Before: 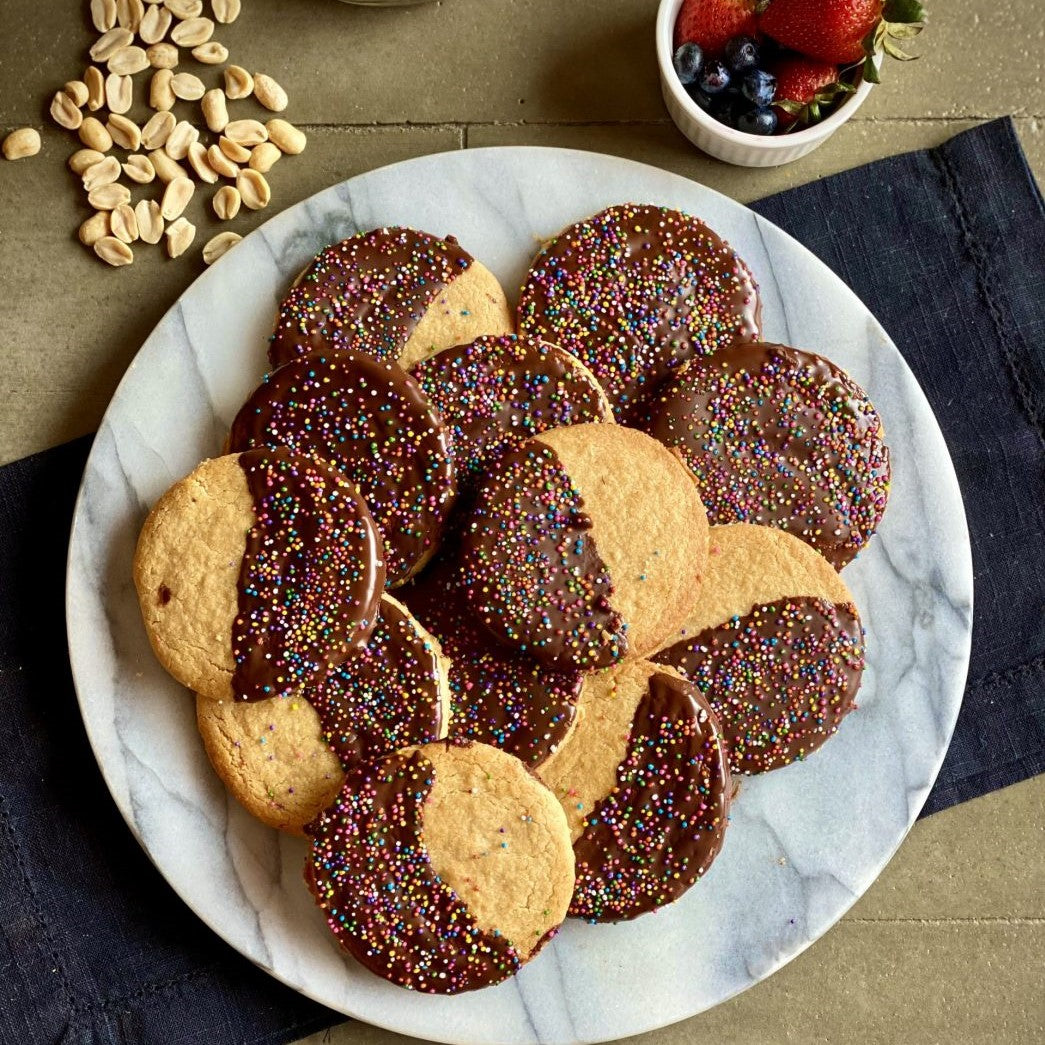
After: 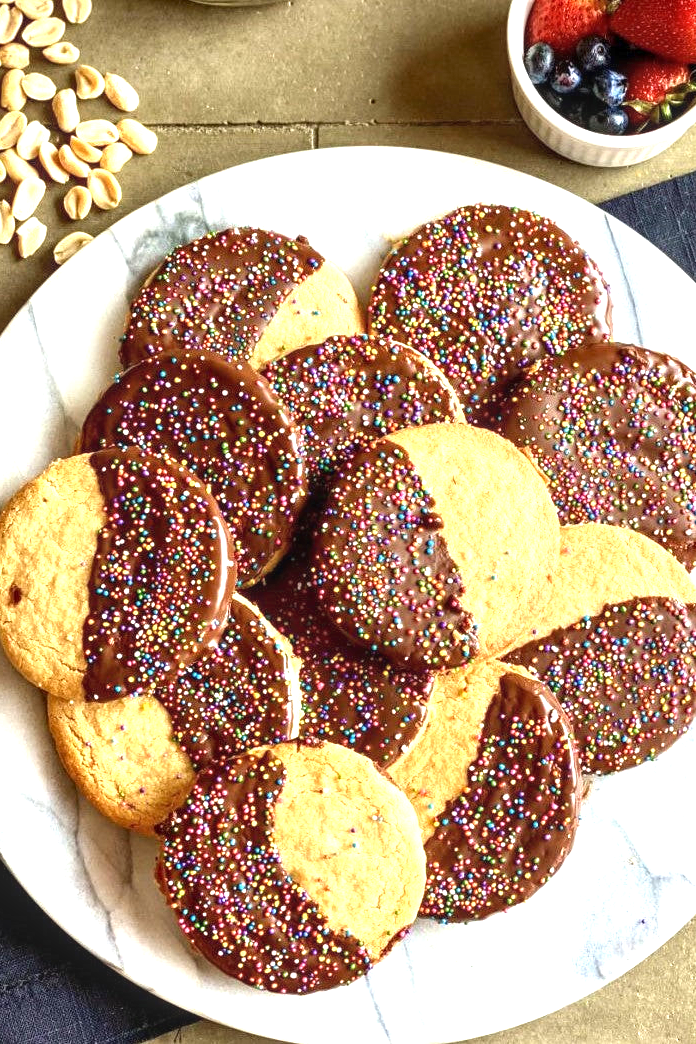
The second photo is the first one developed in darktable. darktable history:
crop and rotate: left 14.292%, right 19.041%
exposure: black level correction 0, exposure 1.2 EV, compensate highlight preservation false
local contrast: on, module defaults
